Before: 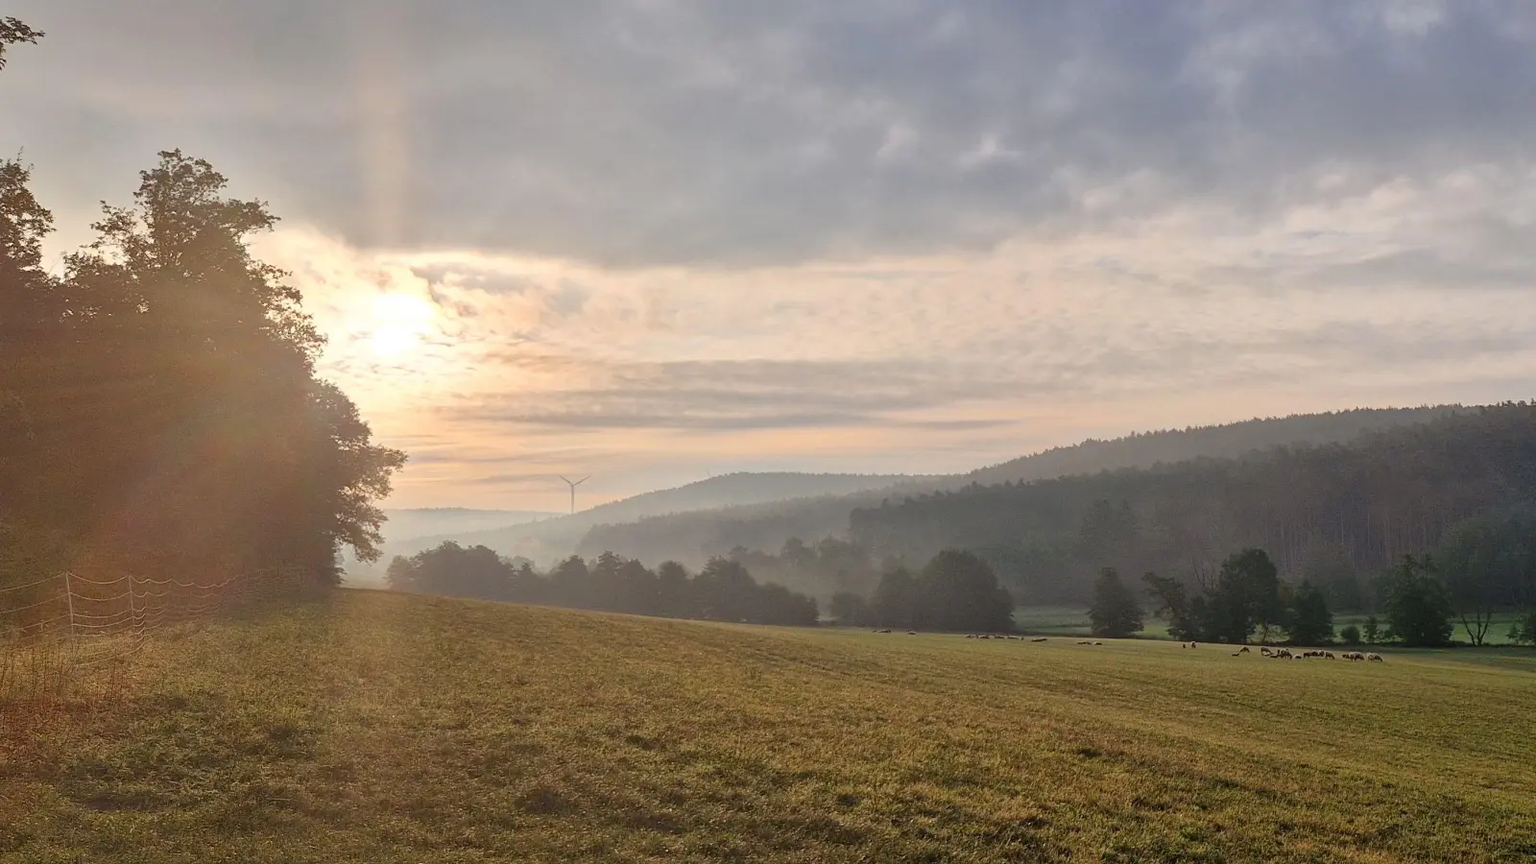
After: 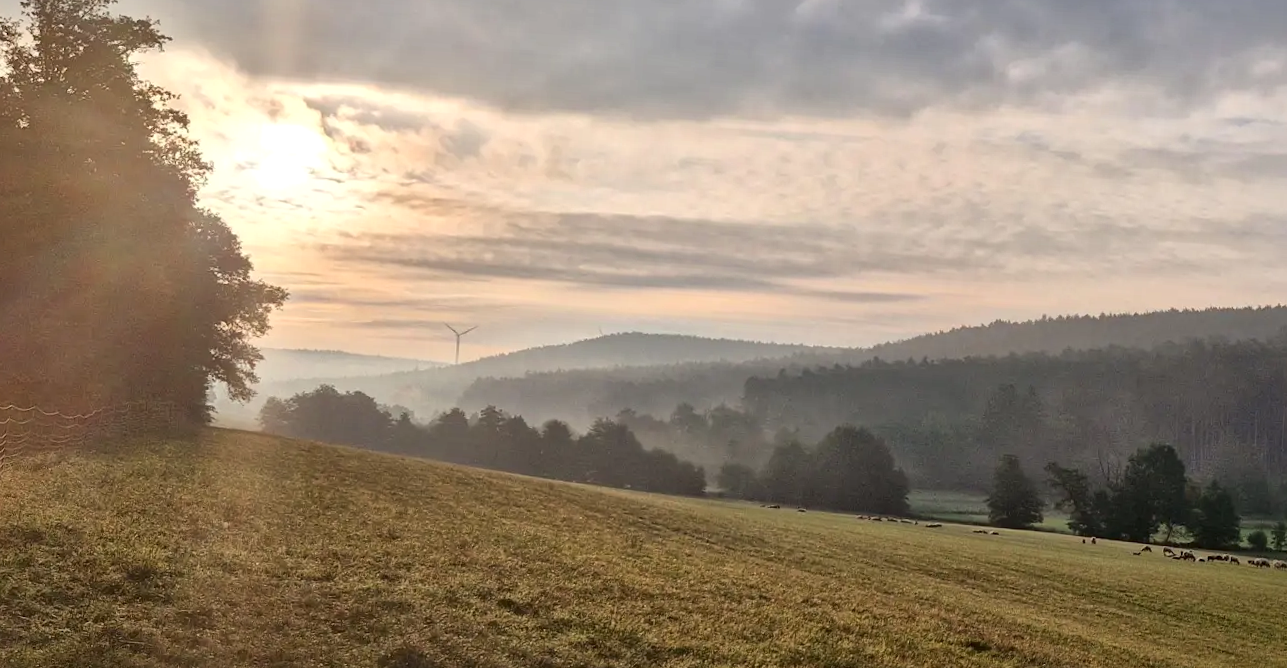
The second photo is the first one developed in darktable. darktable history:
local contrast: mode bilateral grid, contrast 20, coarseness 51, detail 161%, midtone range 0.2
crop and rotate: angle -3.53°, left 9.765%, top 20.751%, right 12.344%, bottom 12.154%
